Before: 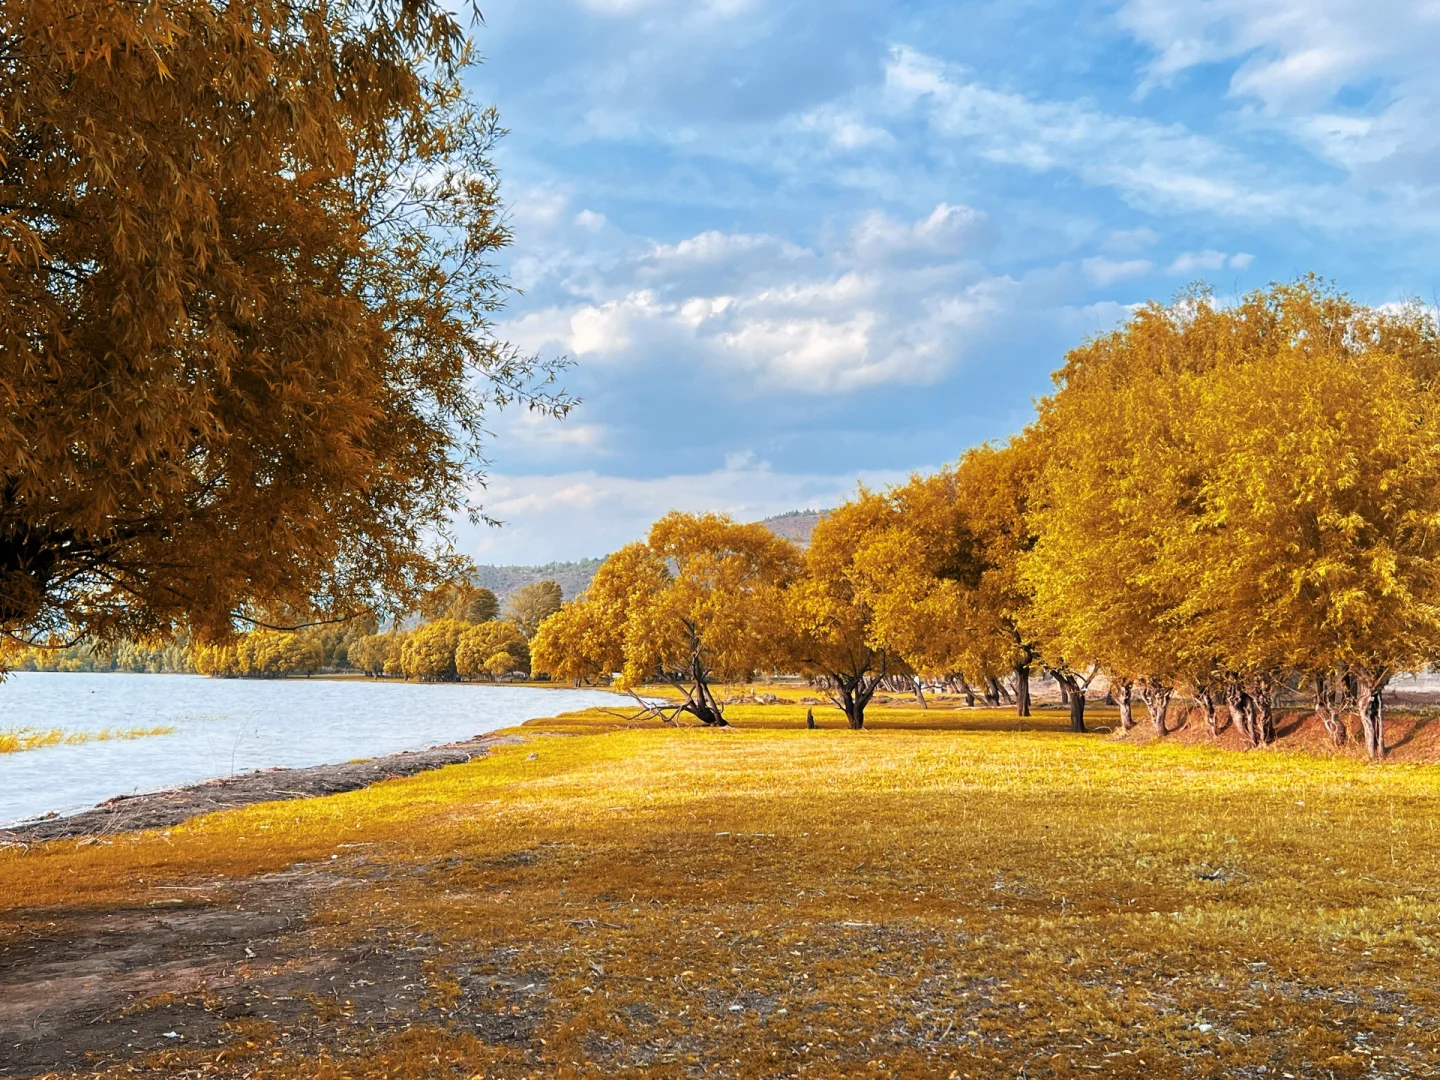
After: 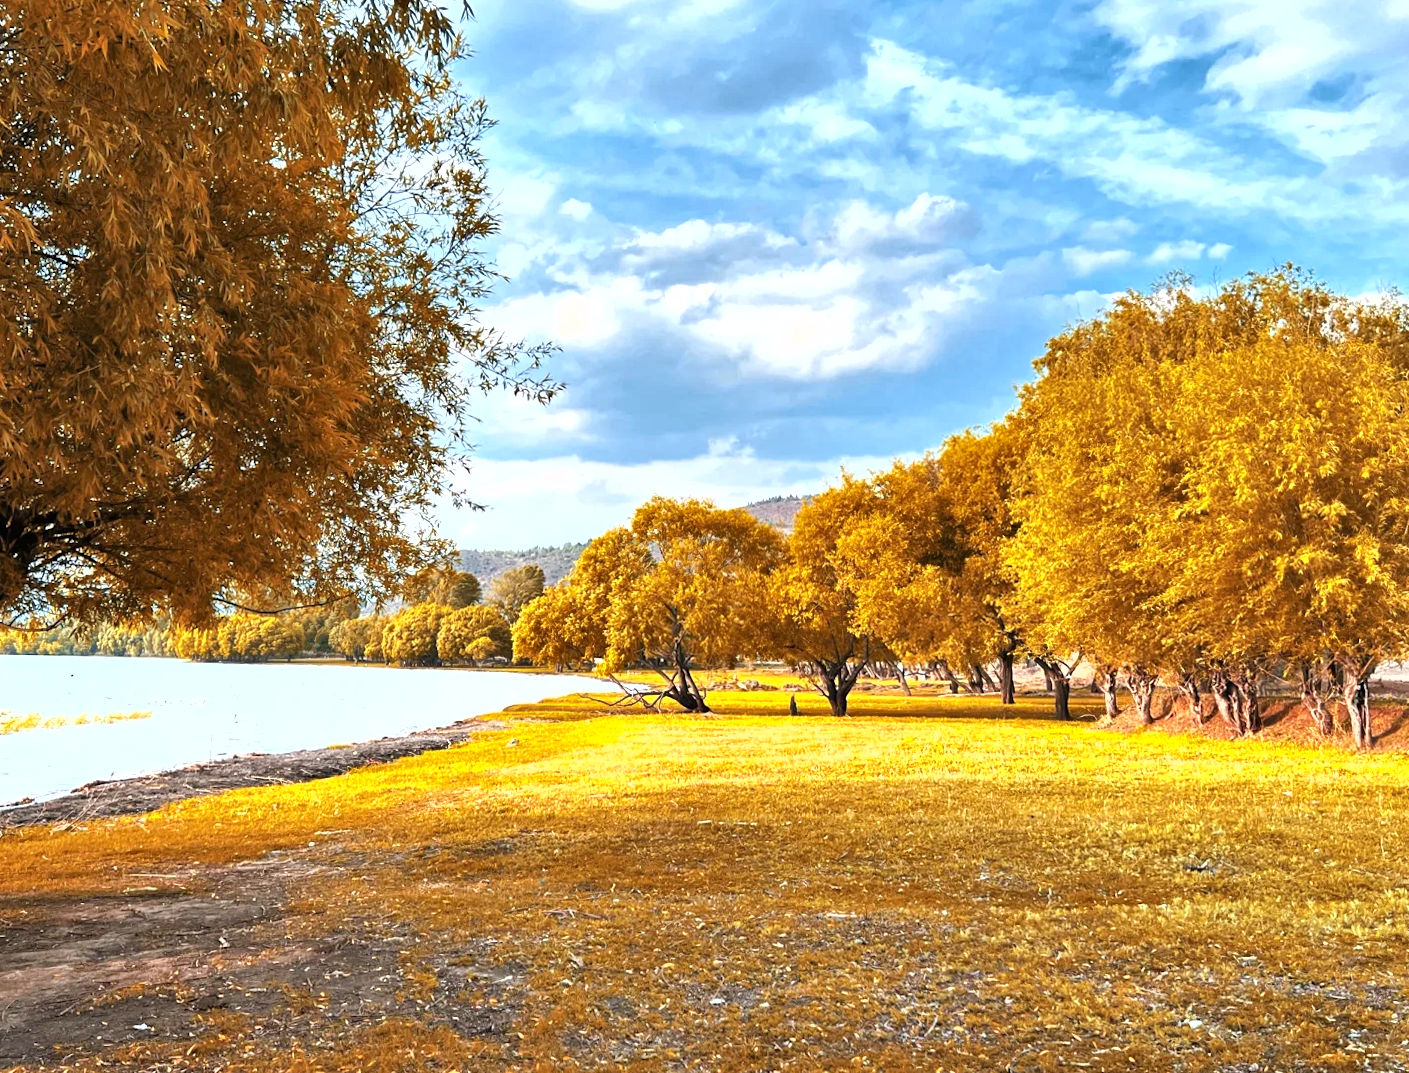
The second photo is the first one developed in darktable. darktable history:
shadows and highlights: highlights color adjustment 0%, low approximation 0.01, soften with gaussian
exposure: black level correction 0, exposure 0.7 EV, compensate exposure bias true, compensate highlight preservation false
rotate and perspective: rotation 0.226°, lens shift (vertical) -0.042, crop left 0.023, crop right 0.982, crop top 0.006, crop bottom 0.994
haze removal: compatibility mode true, adaptive false
